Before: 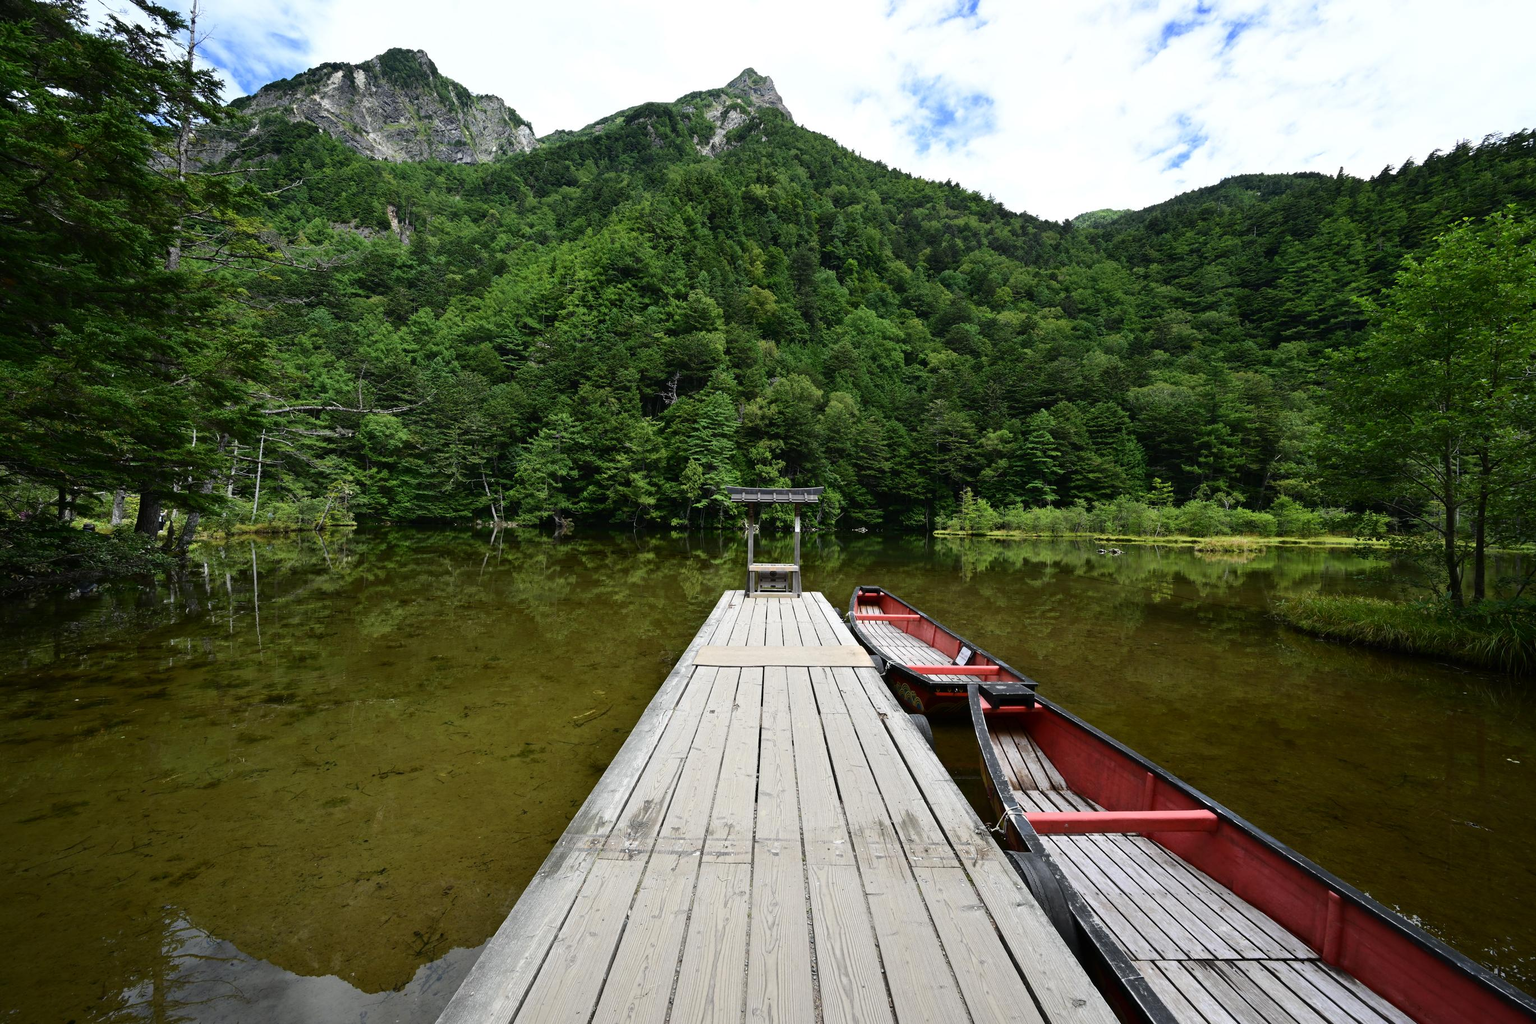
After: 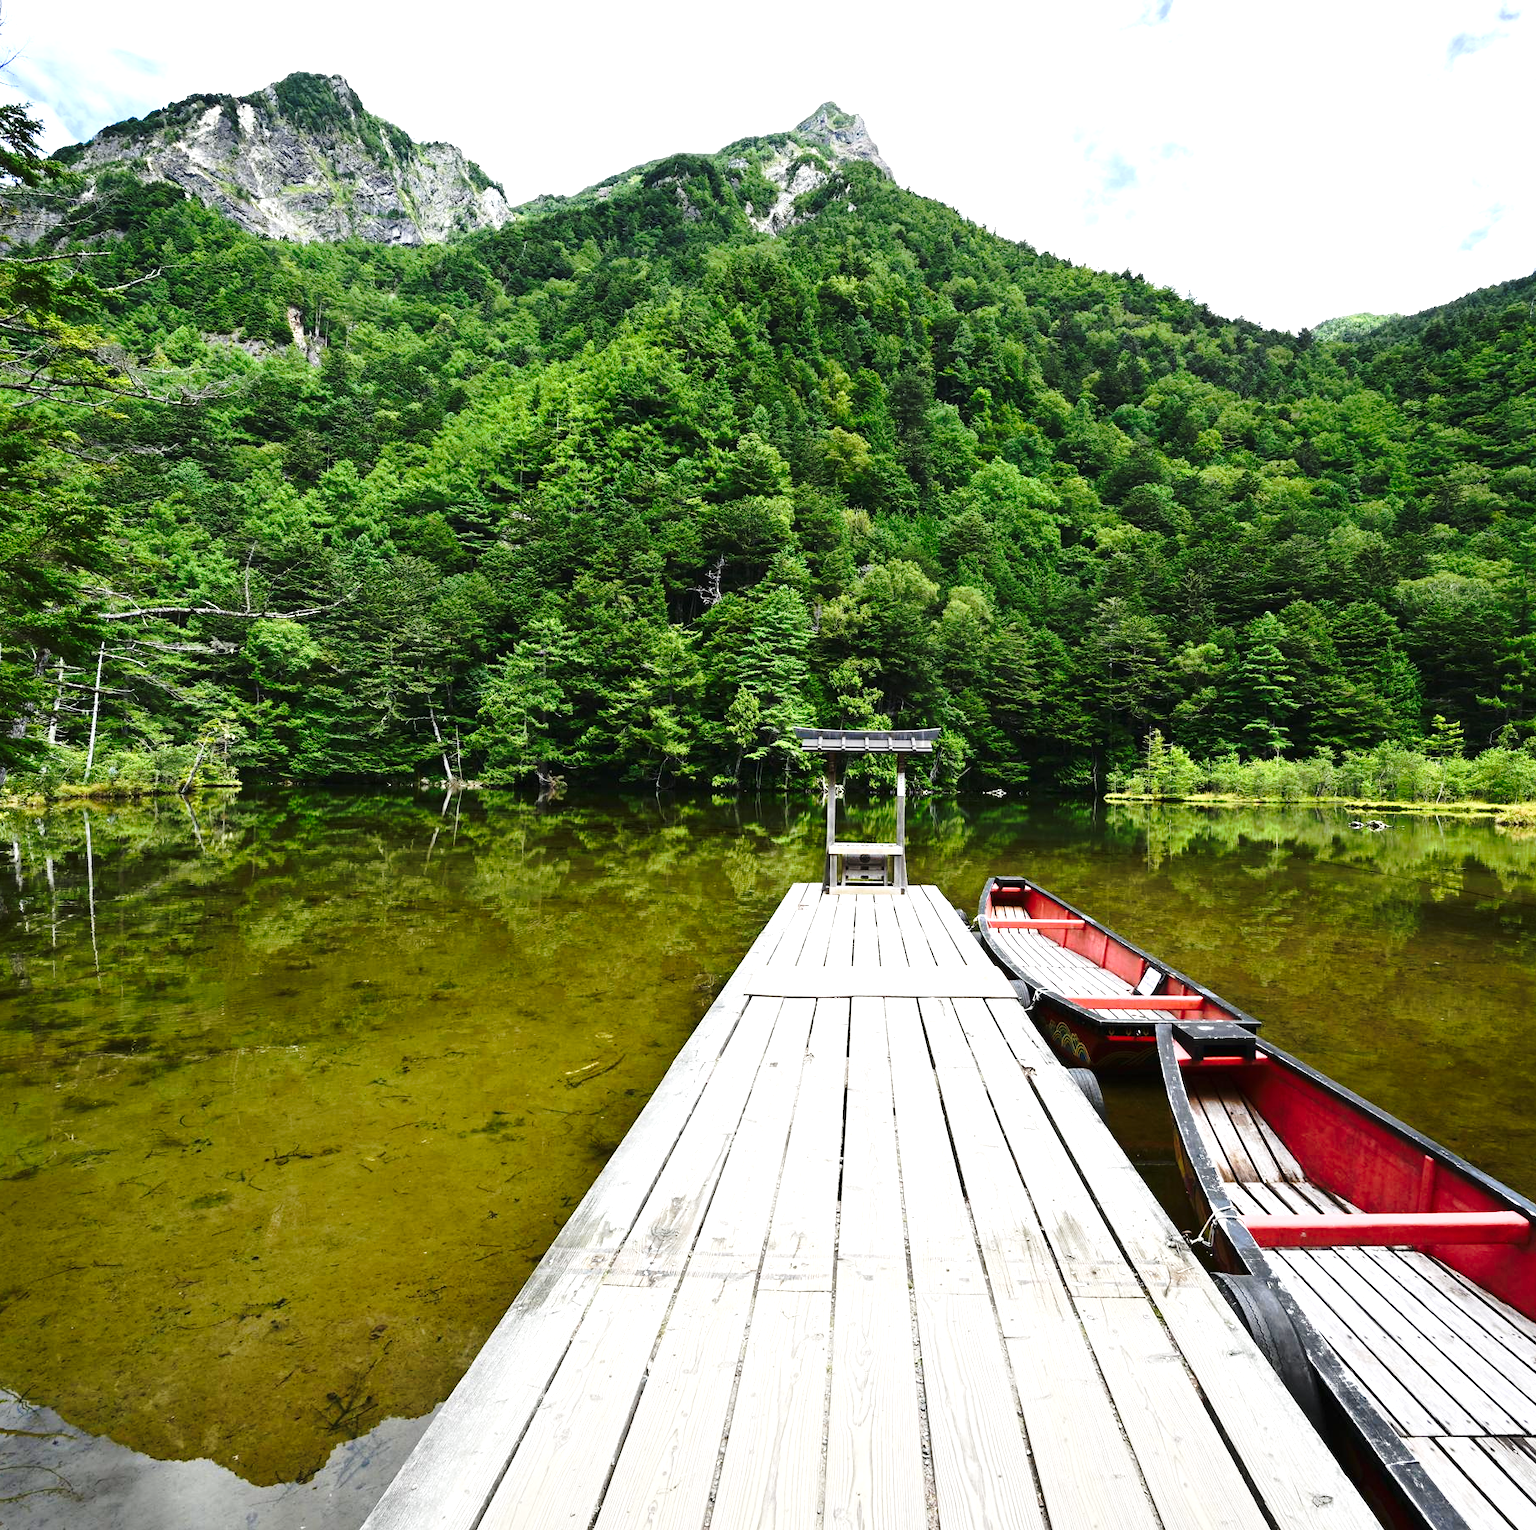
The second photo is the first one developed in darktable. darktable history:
tone curve: curves: ch0 [(0, 0) (0.234, 0.191) (0.48, 0.534) (0.608, 0.667) (0.725, 0.809) (0.864, 0.922) (1, 1)]; ch1 [(0, 0) (0.453, 0.43) (0.5, 0.5) (0.615, 0.649) (1, 1)]; ch2 [(0, 0) (0.5, 0.5) (0.586, 0.617) (1, 1)], preserve colors none
crop and rotate: left 12.72%, right 20.408%
exposure: black level correction 0, exposure 0.953 EV, compensate exposure bias true, compensate highlight preservation false
